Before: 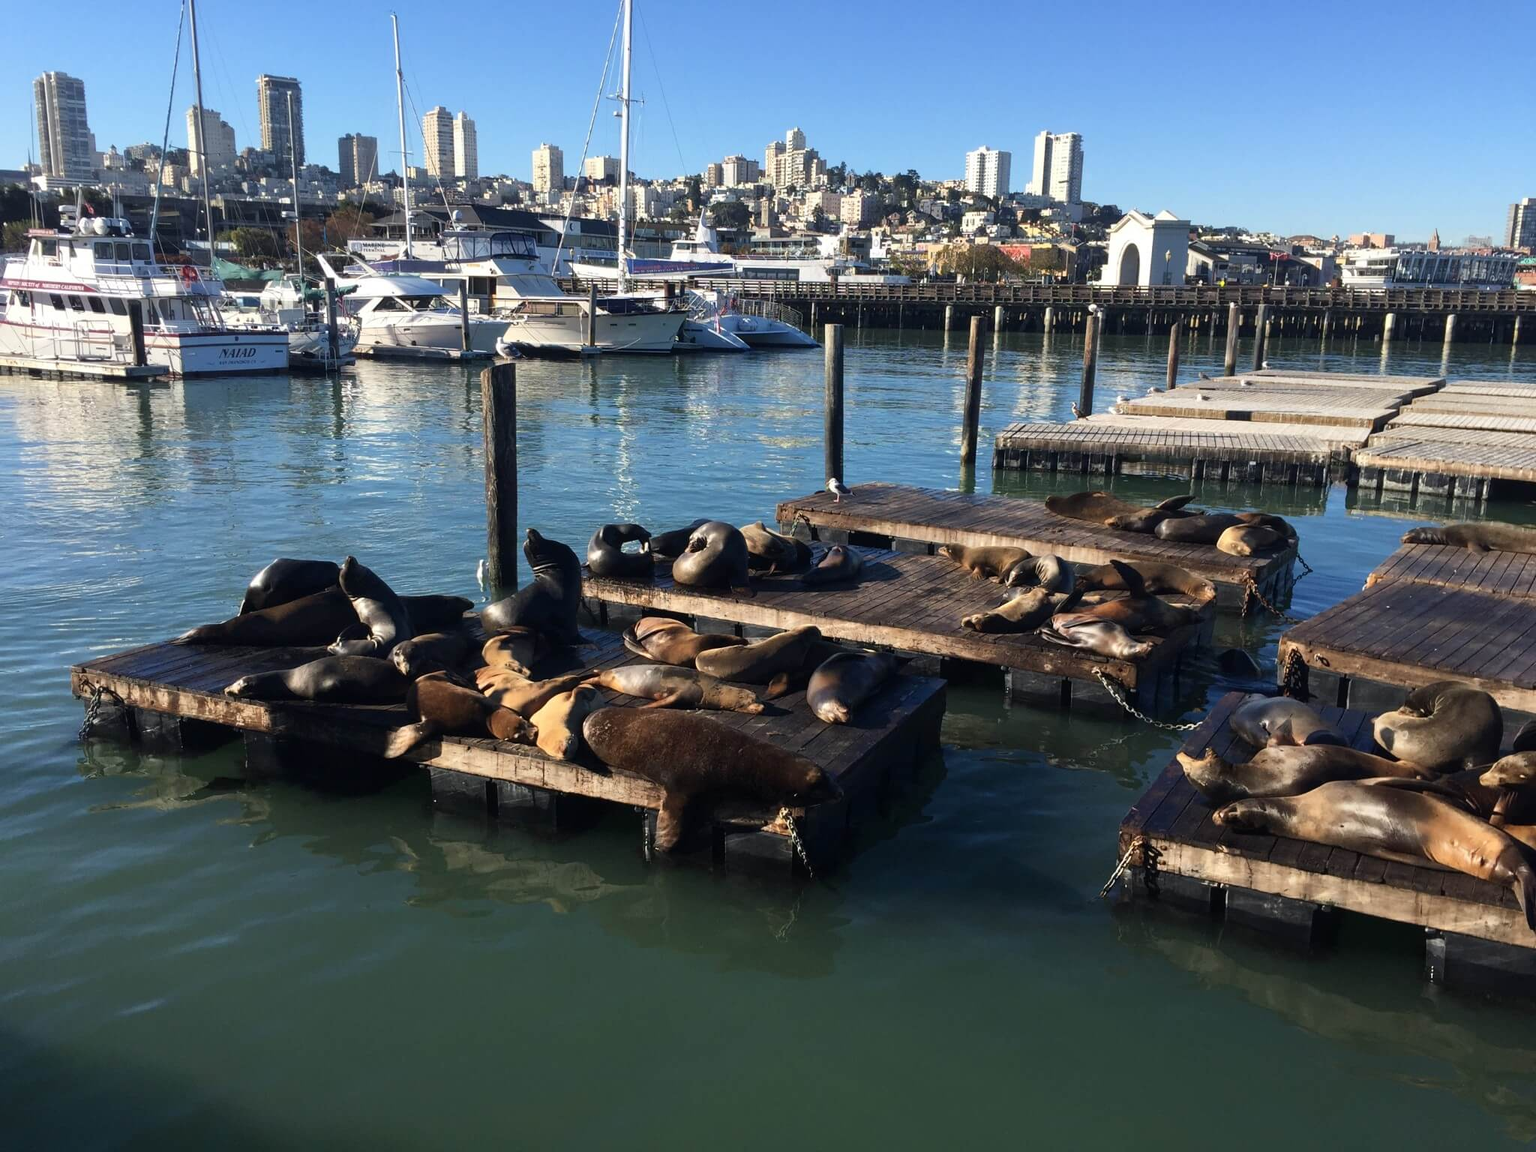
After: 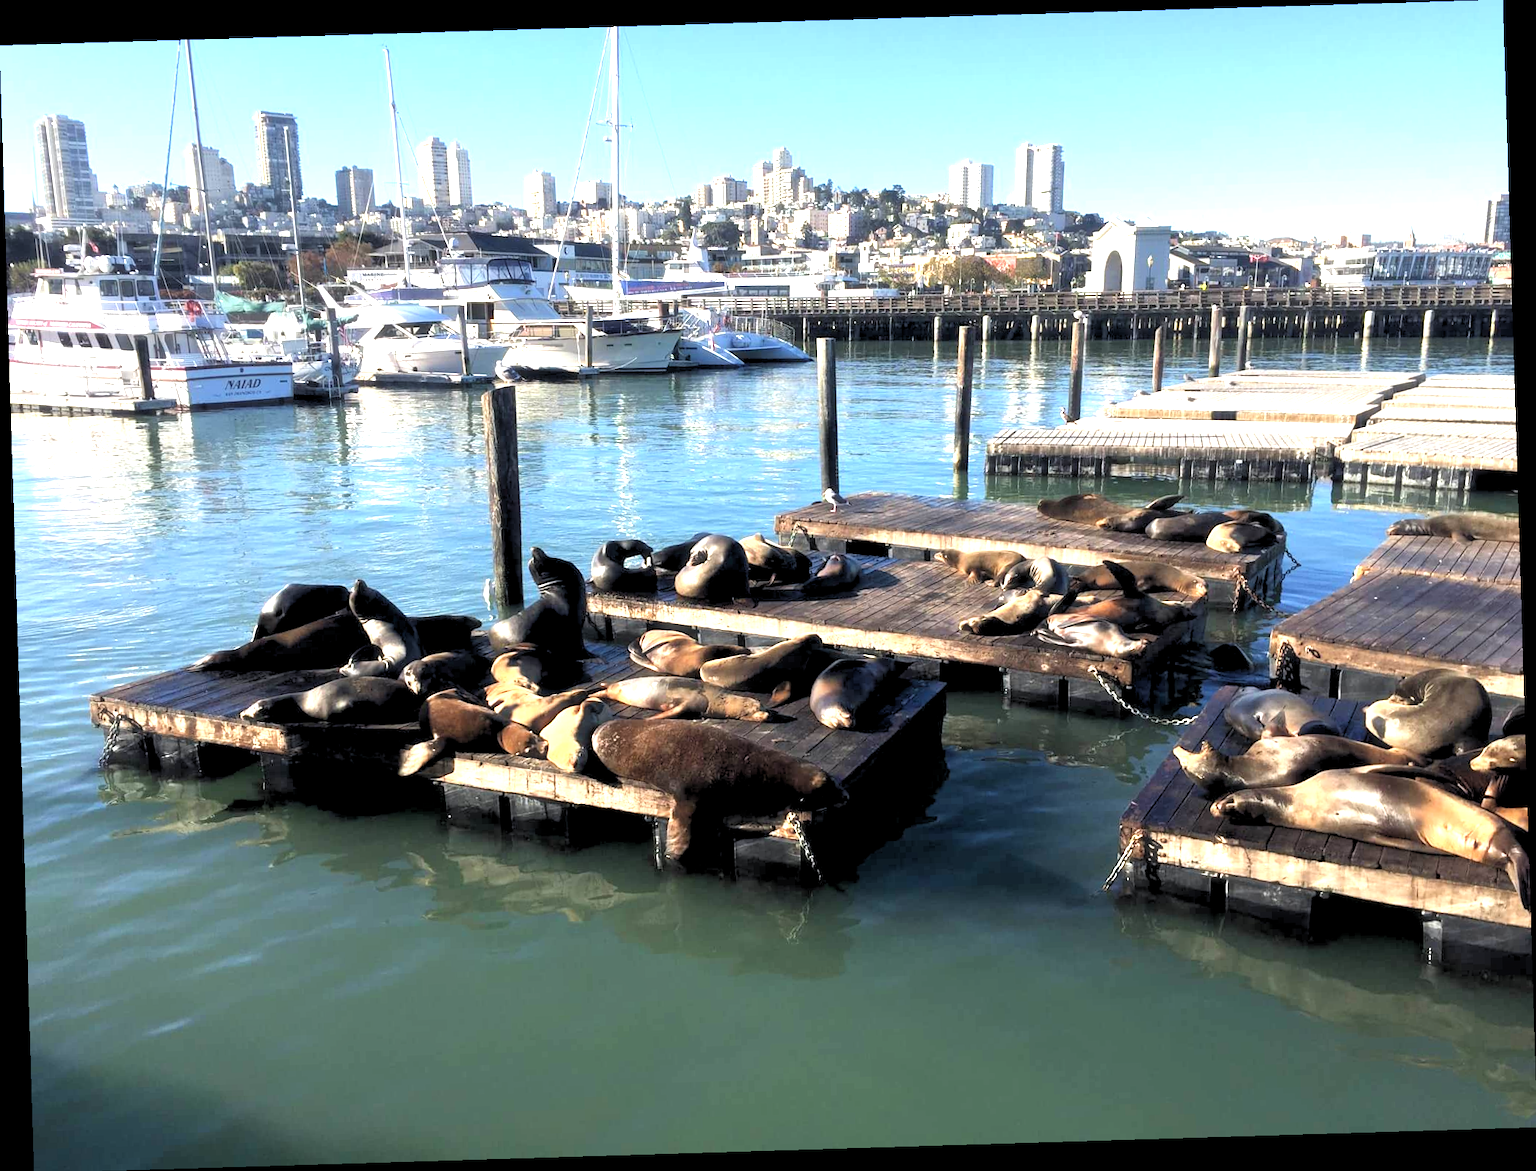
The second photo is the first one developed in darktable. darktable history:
exposure: exposure 1.137 EV, compensate highlight preservation false
rgb levels: levels [[0.013, 0.434, 0.89], [0, 0.5, 1], [0, 0.5, 1]]
rotate and perspective: rotation -1.75°, automatic cropping off
haze removal: strength -0.05
